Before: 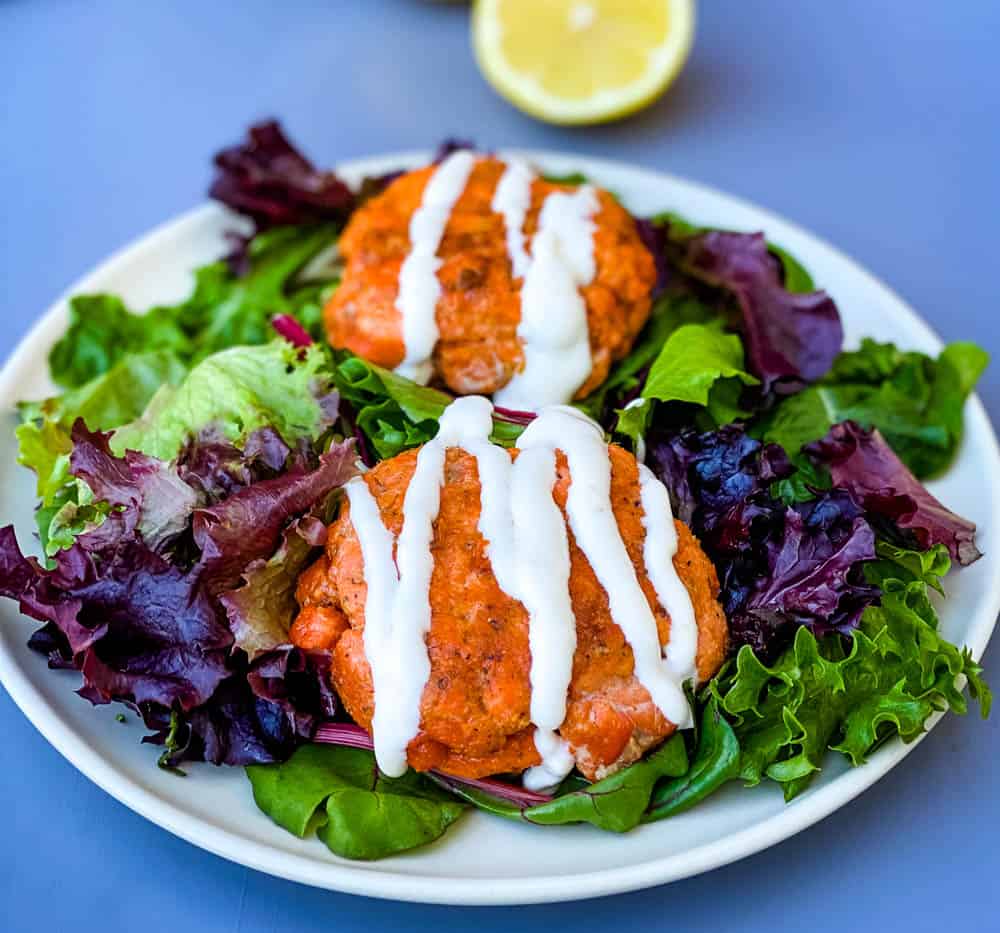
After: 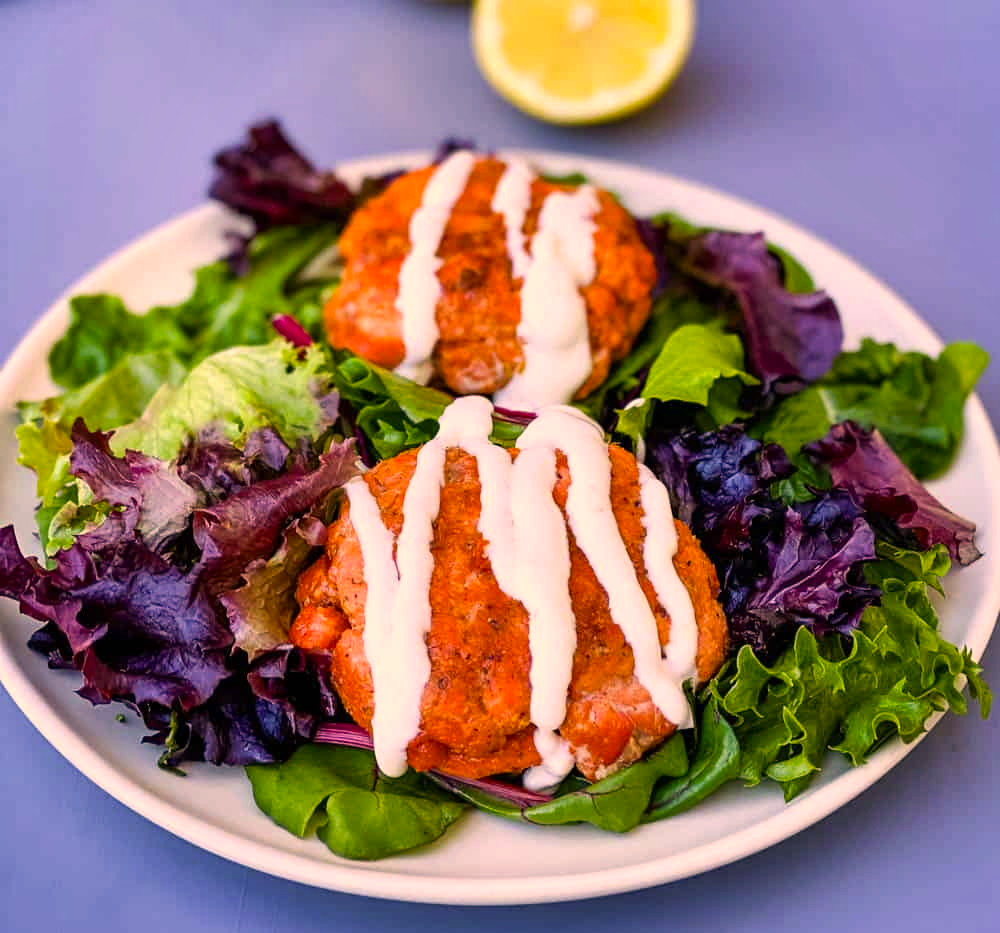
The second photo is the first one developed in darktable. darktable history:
shadows and highlights: shadows 11.27, white point adjustment 1.2, soften with gaussian
color correction: highlights a* 20.74, highlights b* 19.69
